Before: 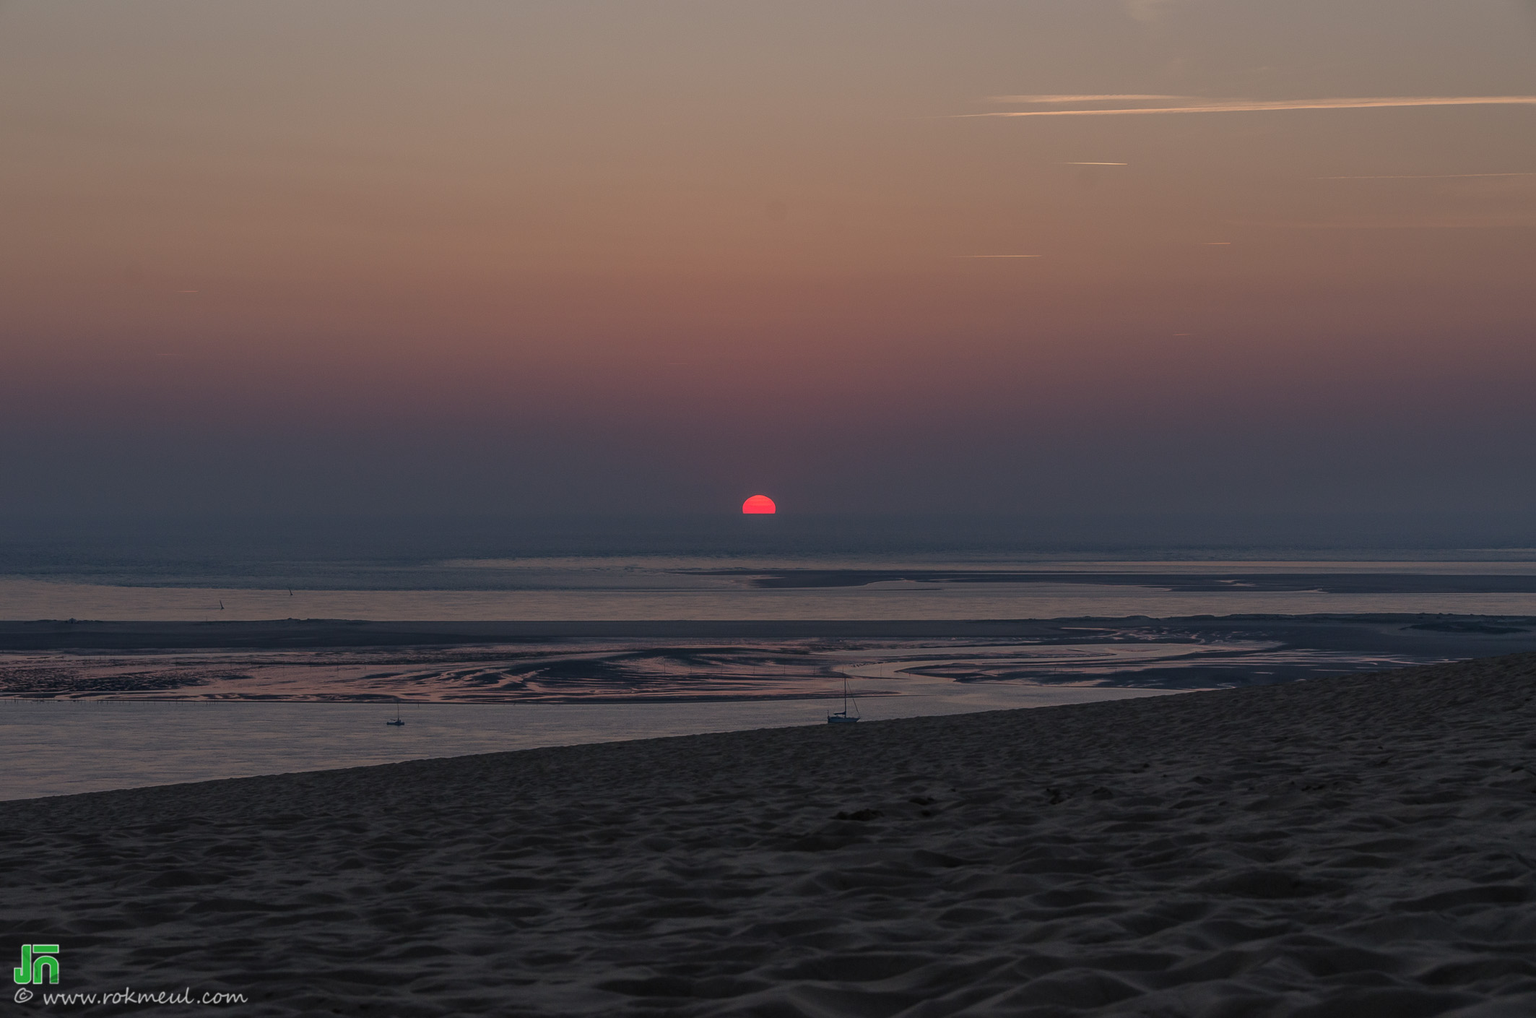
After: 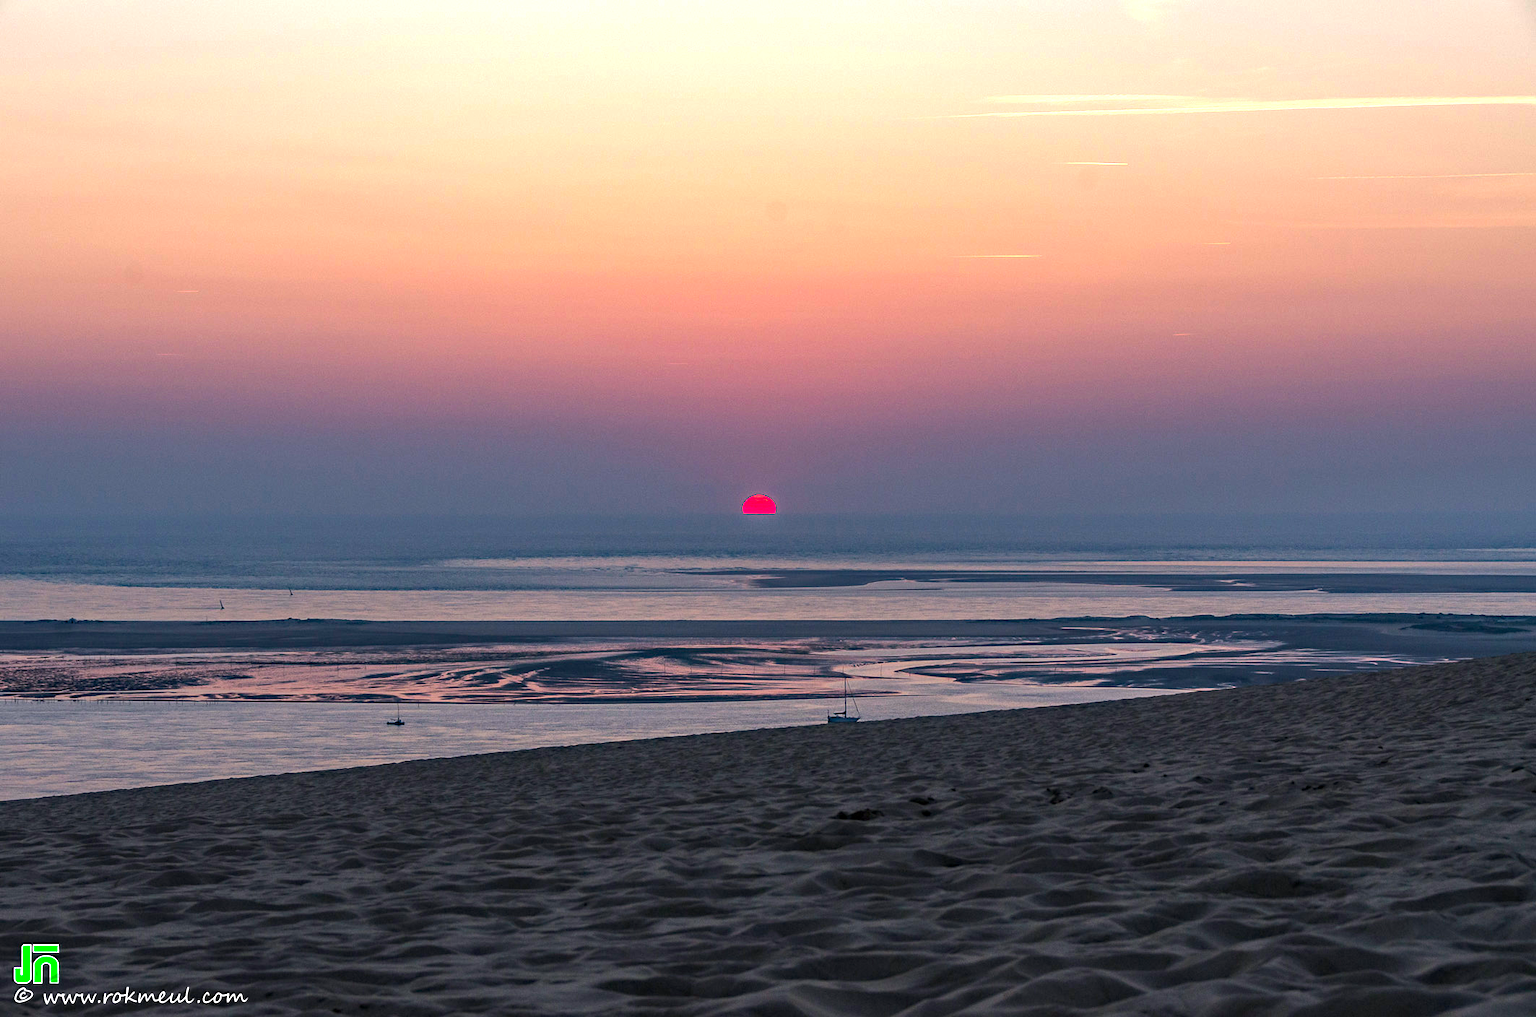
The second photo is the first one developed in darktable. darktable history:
color balance rgb: global offset › luminance -0.467%, perceptual saturation grading › global saturation 19.332%, perceptual brilliance grading › global brilliance -5.742%, perceptual brilliance grading › highlights 23.702%, perceptual brilliance grading › mid-tones 7.408%, perceptual brilliance grading › shadows -4.921%, global vibrance 20%
exposure: black level correction 0, exposure 1.459 EV, compensate highlight preservation false
haze removal: compatibility mode true, adaptive false
